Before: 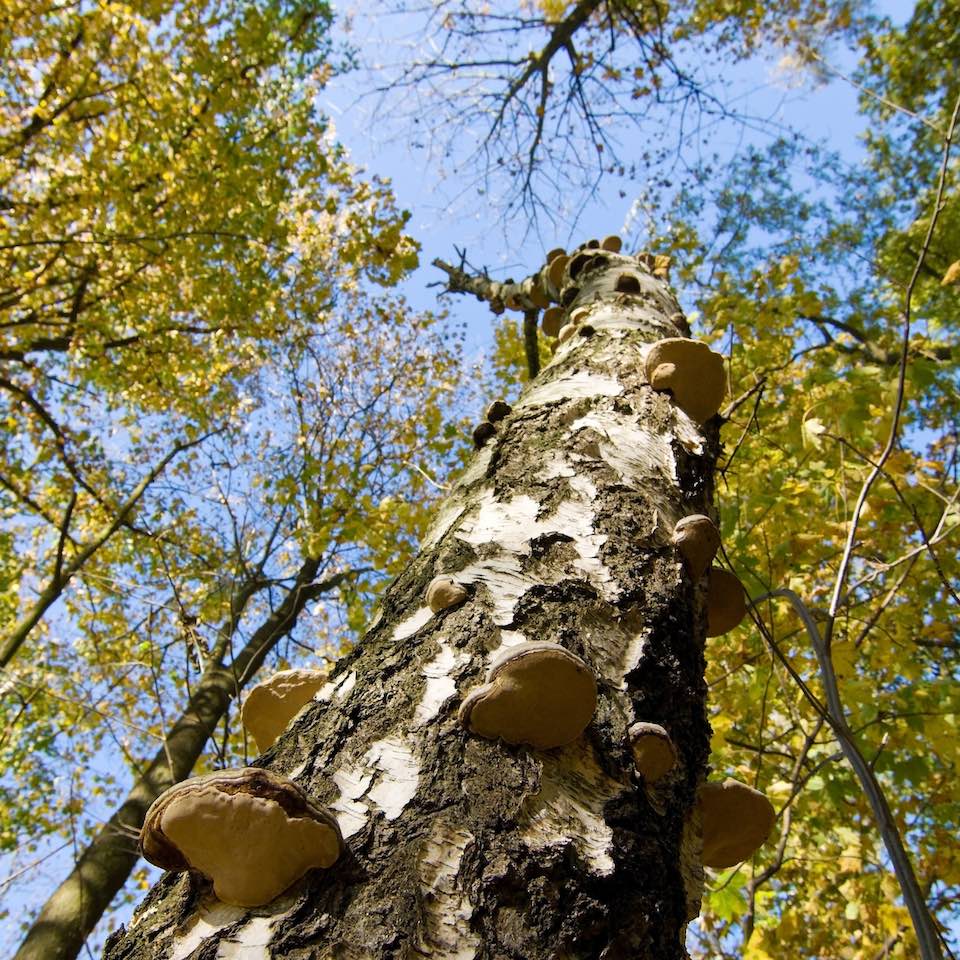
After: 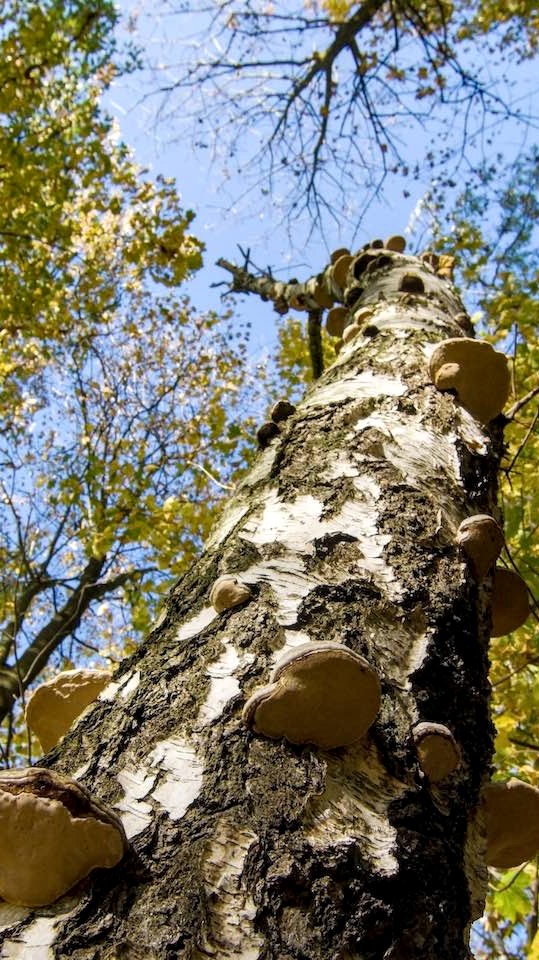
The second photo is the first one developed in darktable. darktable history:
crop and rotate: left 22.545%, right 21.219%
local contrast: detail 130%
